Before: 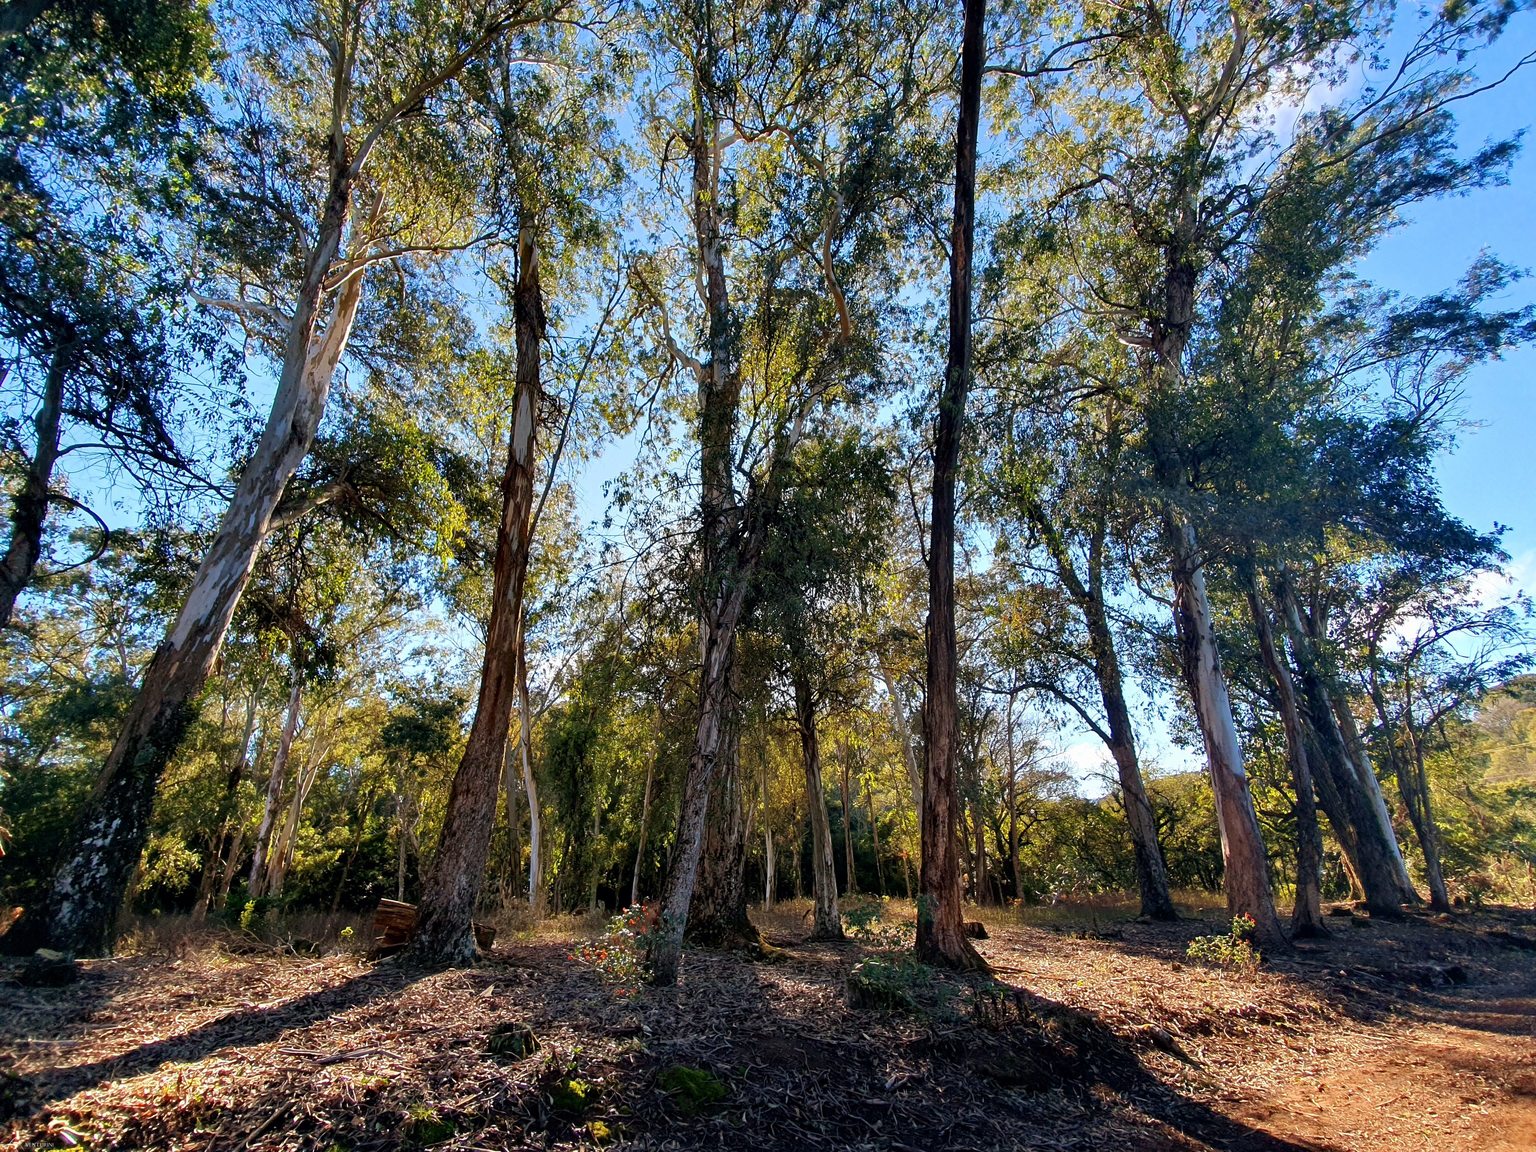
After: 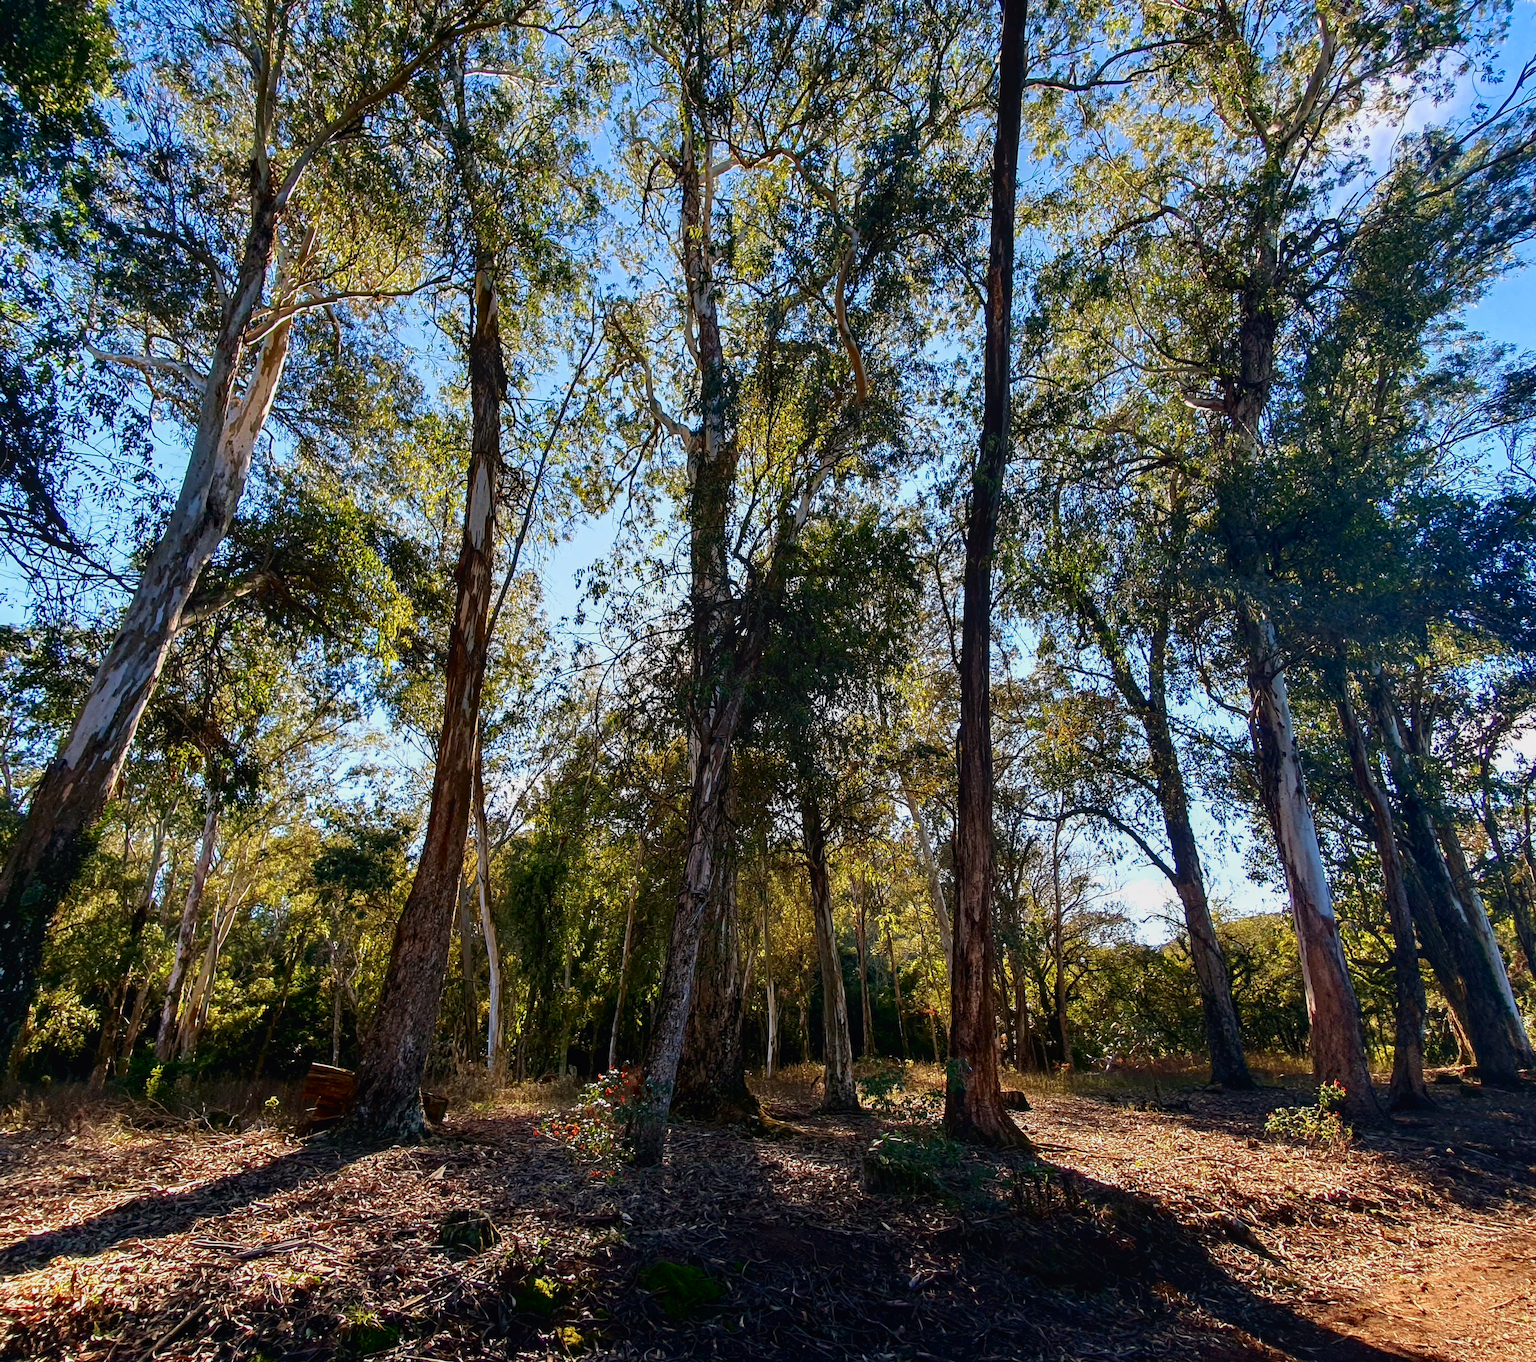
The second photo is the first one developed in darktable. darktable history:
haze removal: compatibility mode true, adaptive false
crop: left 7.647%, right 7.79%
local contrast: detail 110%
shadows and highlights: shadows -63.26, white point adjustment -5.33, highlights 60.16
